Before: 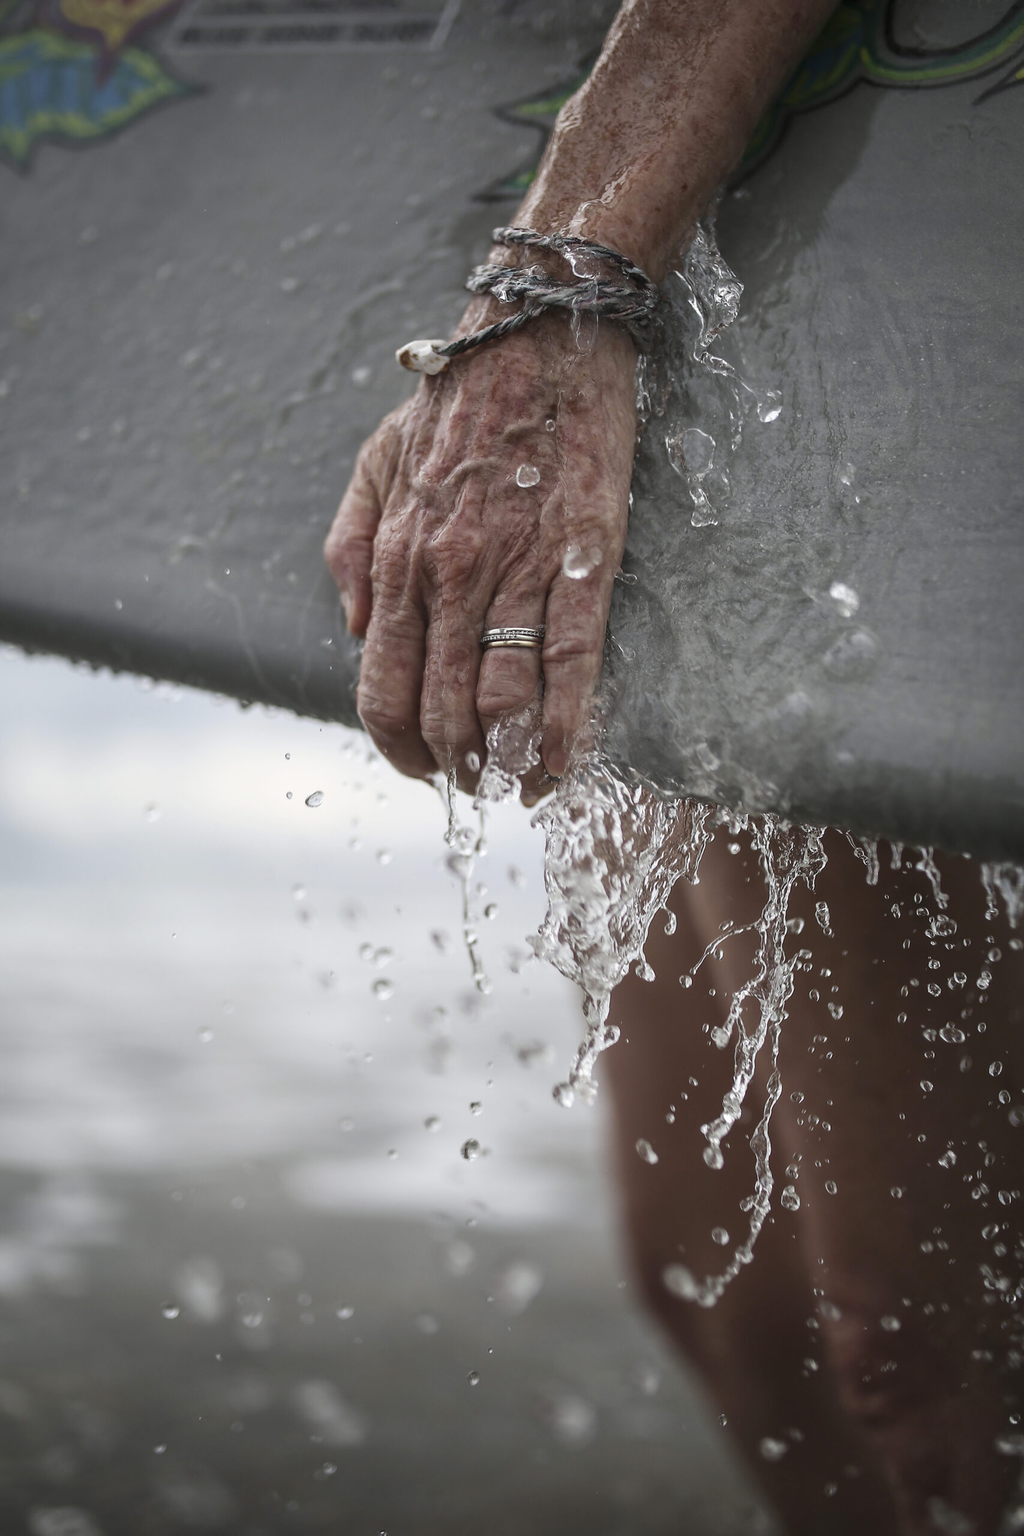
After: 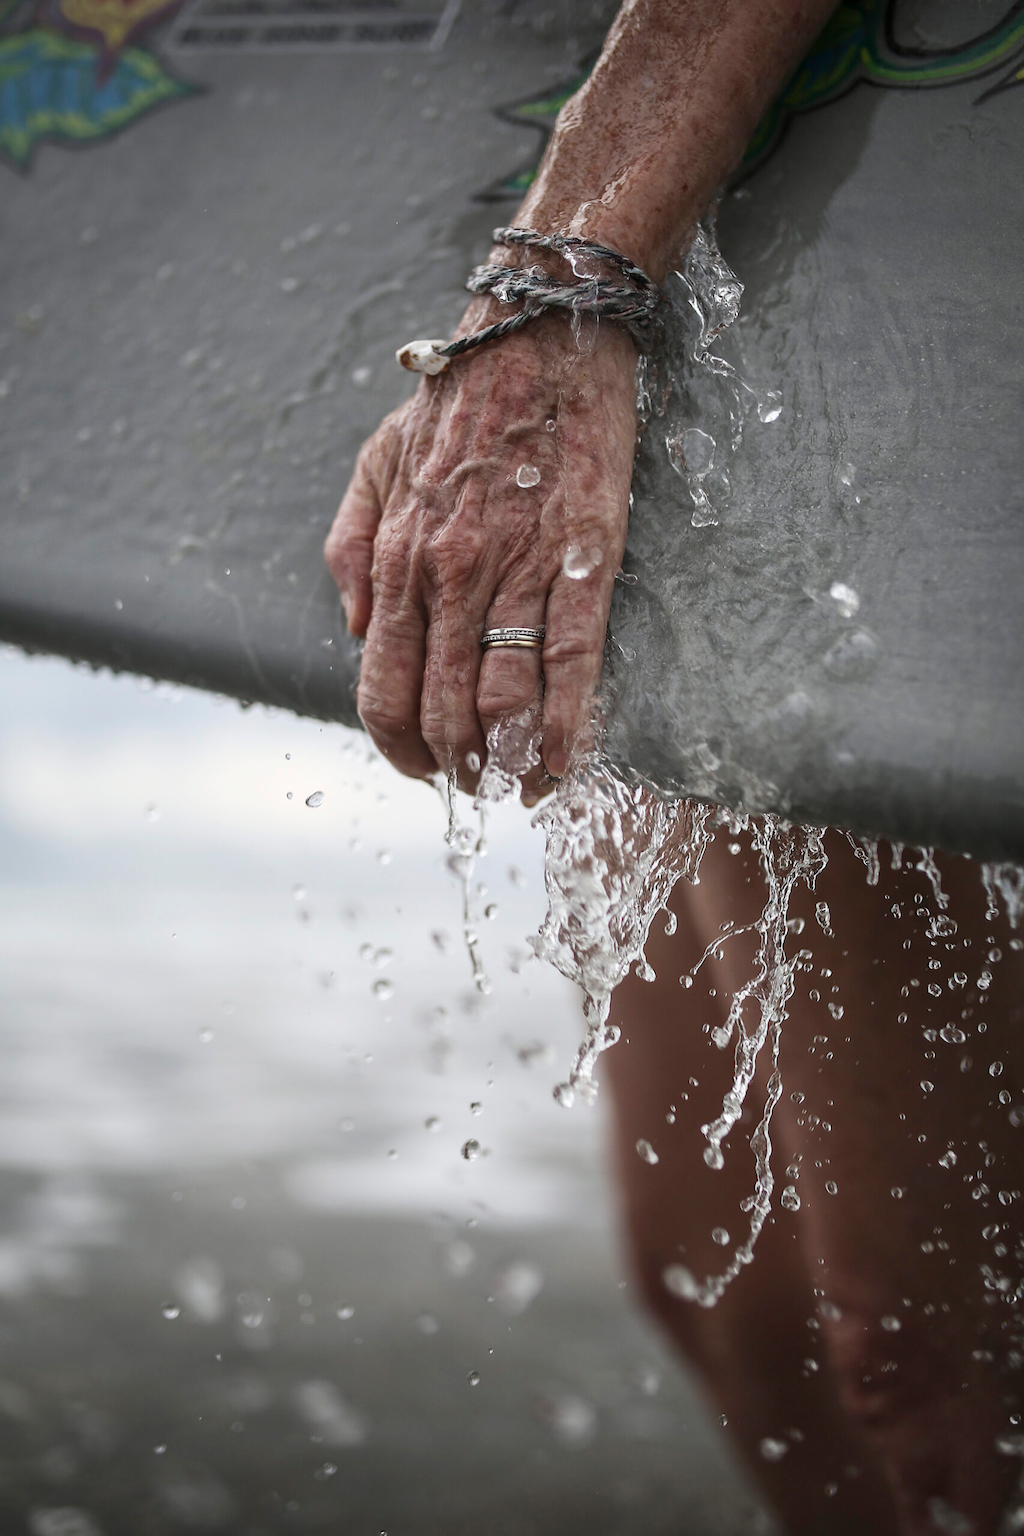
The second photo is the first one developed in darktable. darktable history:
contrast brightness saturation: contrast 0.103, brightness 0.019, saturation 0.021
